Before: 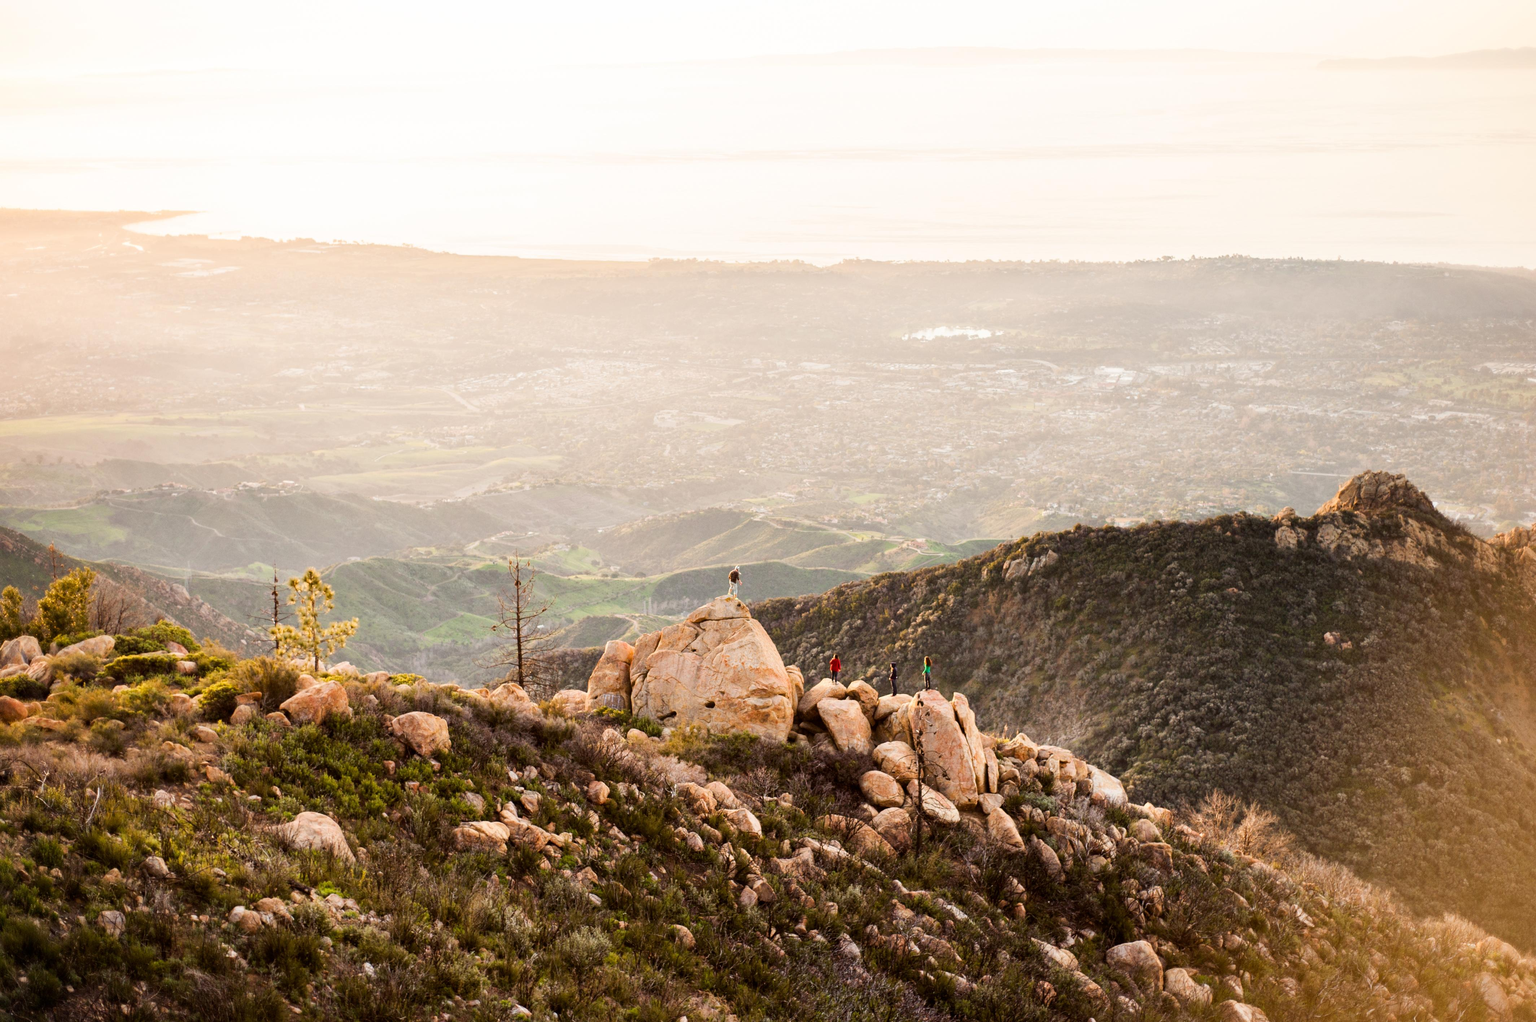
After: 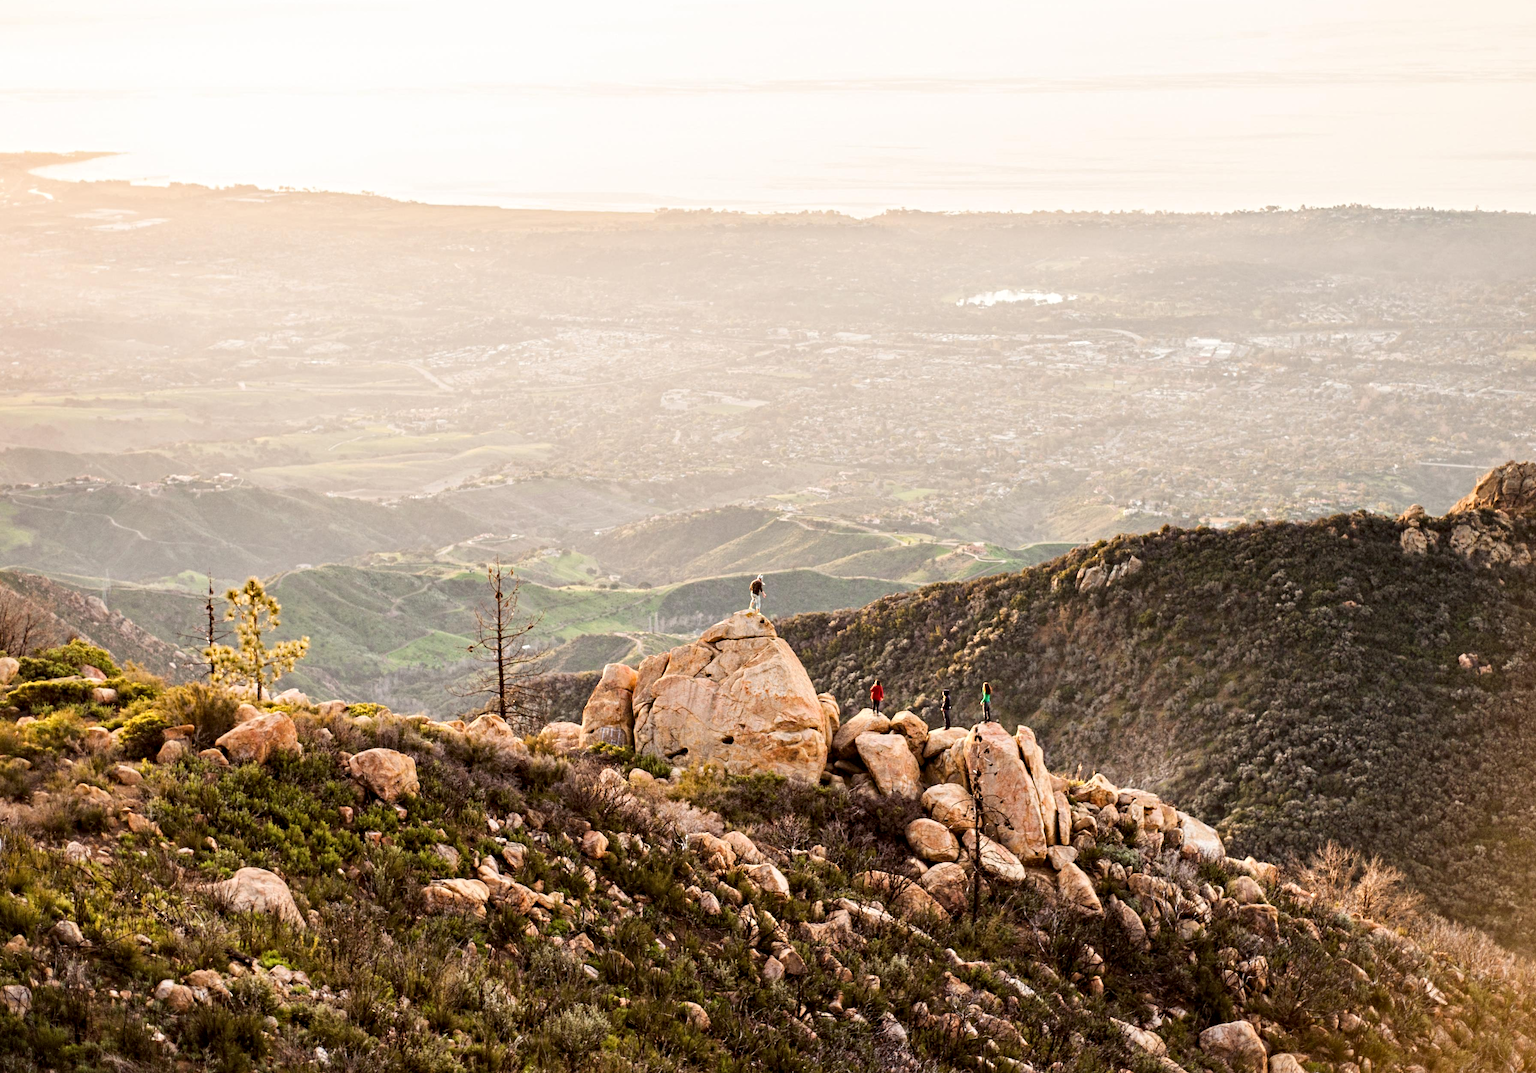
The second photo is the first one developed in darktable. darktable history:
crop: left 6.446%, top 8.188%, right 9.538%, bottom 3.548%
contrast equalizer: y [[0.5, 0.501, 0.525, 0.597, 0.58, 0.514], [0.5 ×6], [0.5 ×6], [0 ×6], [0 ×6]]
